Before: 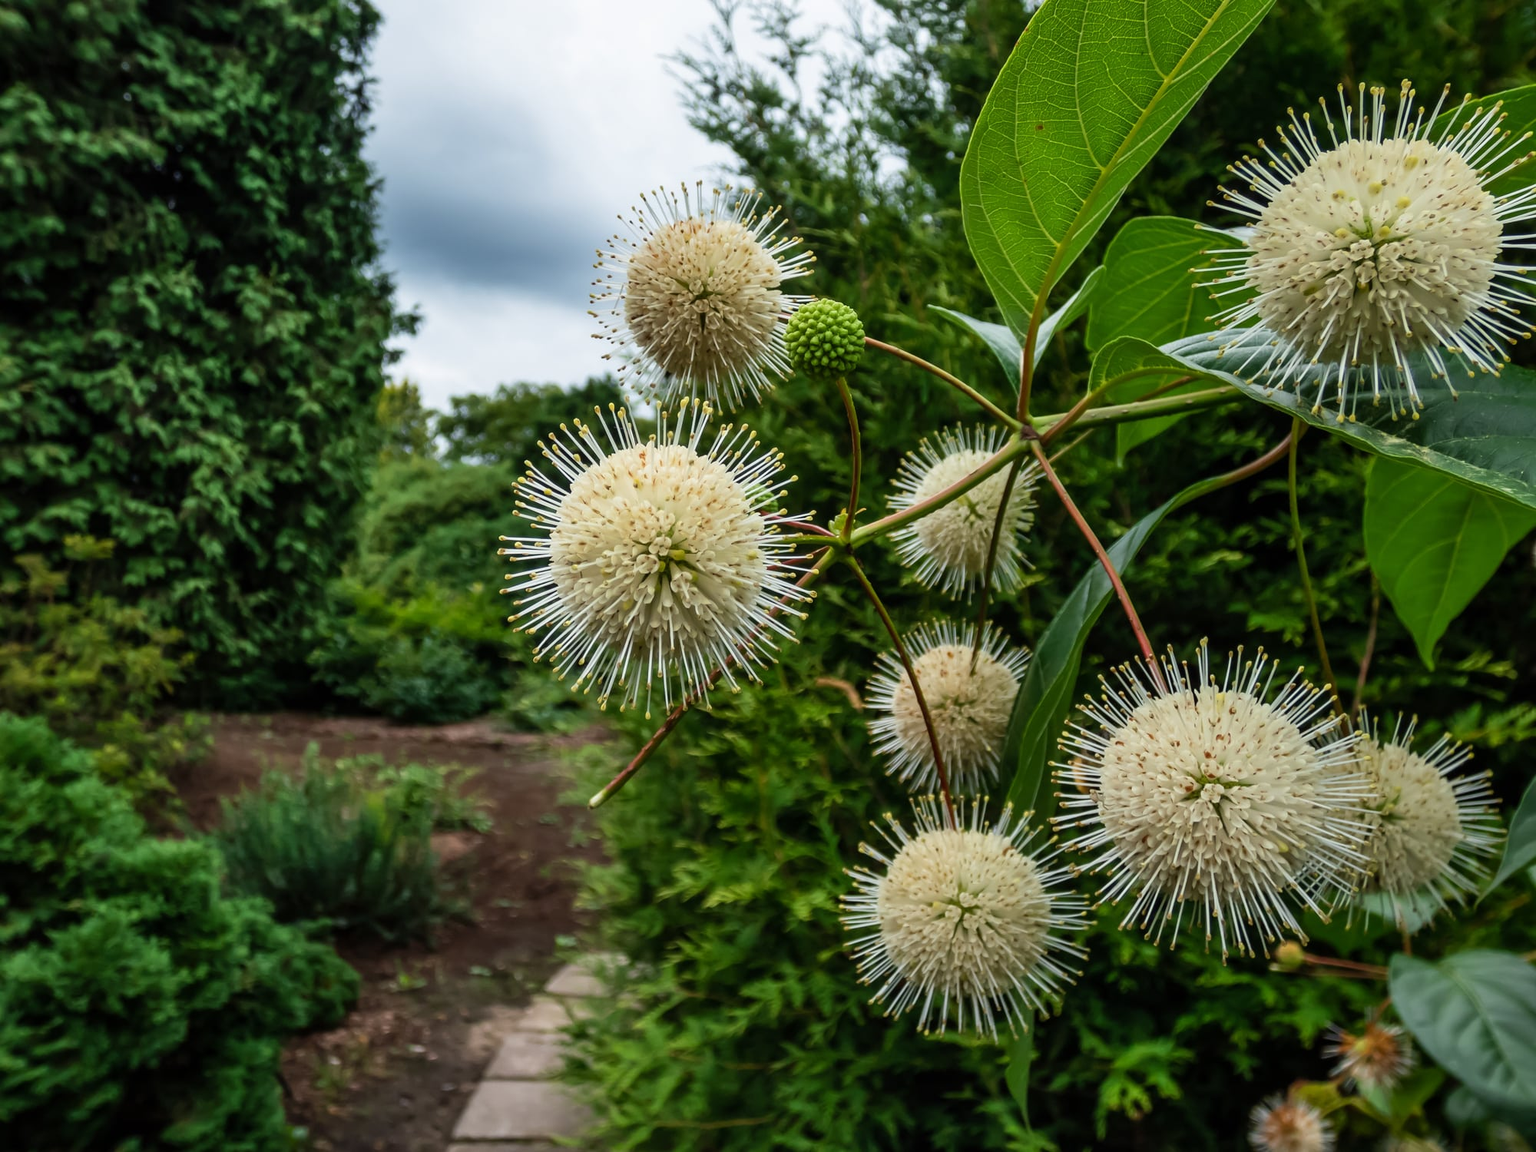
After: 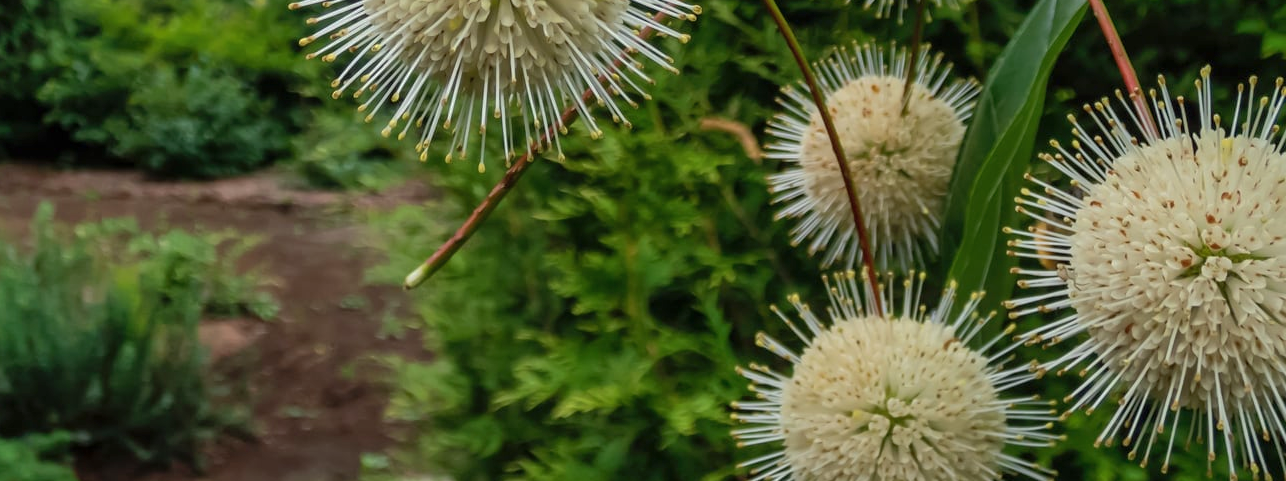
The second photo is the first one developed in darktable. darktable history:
shadows and highlights: on, module defaults
crop: left 18.119%, top 50.946%, right 17.572%, bottom 16.926%
